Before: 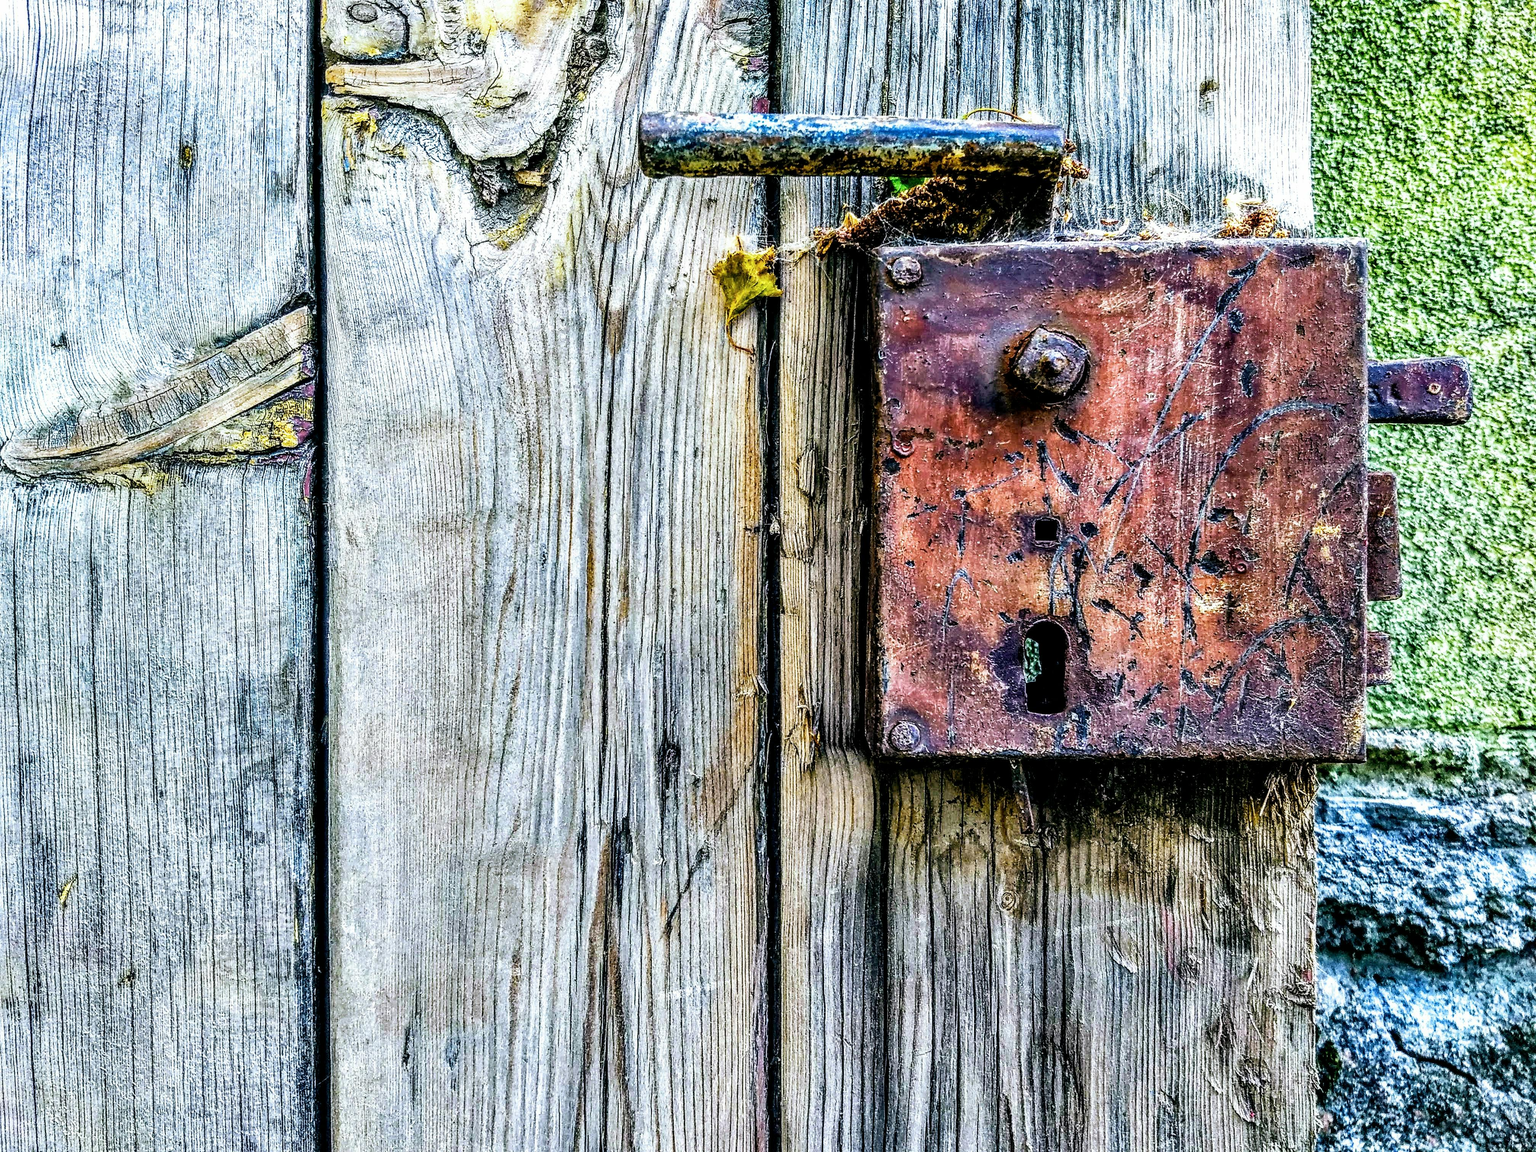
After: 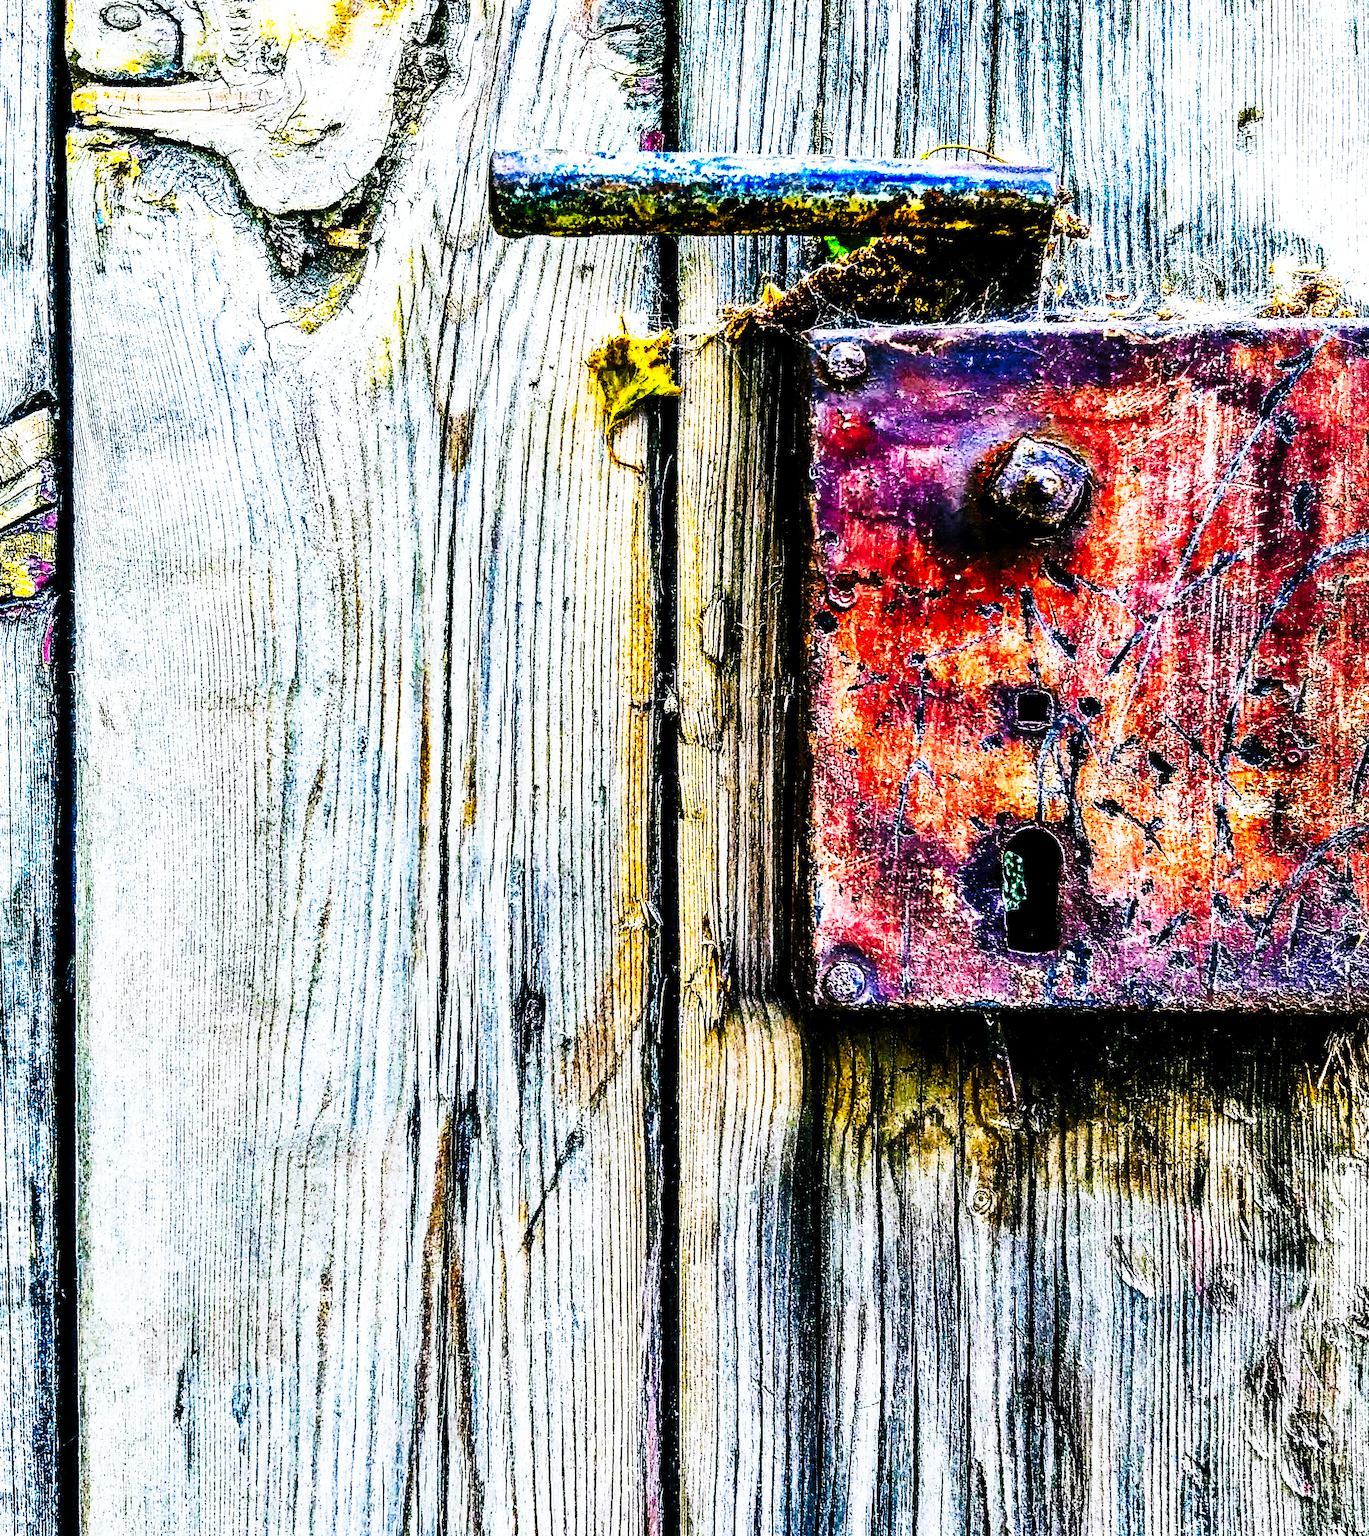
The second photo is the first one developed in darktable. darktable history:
crop and rotate: left 17.732%, right 15.423%
color balance rgb: perceptual saturation grading › global saturation 20%, global vibrance 20%
tone curve: curves: ch0 [(0, 0) (0.003, 0.001) (0.011, 0.005) (0.025, 0.009) (0.044, 0.014) (0.069, 0.018) (0.1, 0.025) (0.136, 0.029) (0.177, 0.042) (0.224, 0.064) (0.277, 0.107) (0.335, 0.182) (0.399, 0.3) (0.468, 0.462) (0.543, 0.639) (0.623, 0.802) (0.709, 0.916) (0.801, 0.963) (0.898, 0.988) (1, 1)], preserve colors none
